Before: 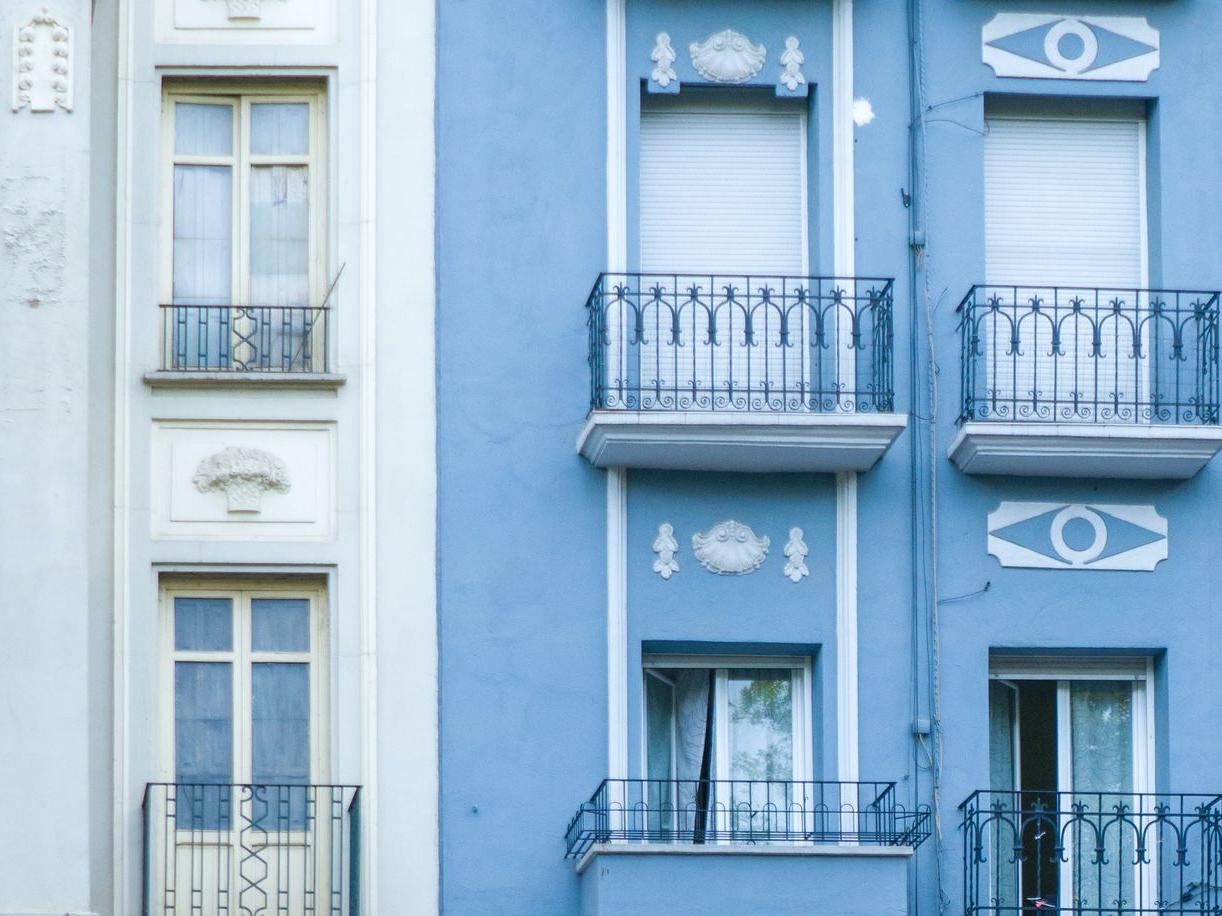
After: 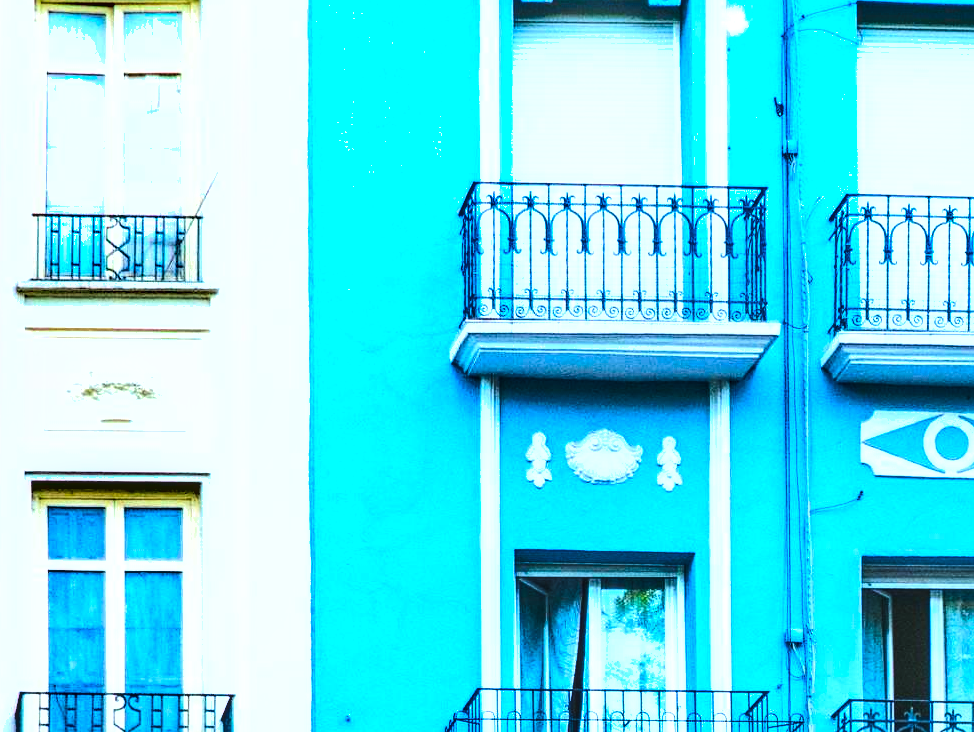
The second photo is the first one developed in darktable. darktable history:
contrast brightness saturation: contrast 0.204, brightness 0.199, saturation 0.796
crop and rotate: left 10.407%, top 9.935%, right 9.875%, bottom 10.072%
sharpen: amount 0.211
shadows and highlights: soften with gaussian
local contrast: on, module defaults
tone curve: curves: ch0 [(0, 0) (0.003, 0.006) (0.011, 0.007) (0.025, 0.01) (0.044, 0.015) (0.069, 0.023) (0.1, 0.031) (0.136, 0.045) (0.177, 0.066) (0.224, 0.098) (0.277, 0.139) (0.335, 0.194) (0.399, 0.254) (0.468, 0.346) (0.543, 0.45) (0.623, 0.56) (0.709, 0.667) (0.801, 0.78) (0.898, 0.891) (1, 1)], color space Lab, linked channels, preserve colors none
exposure: black level correction 0, exposure 1.001 EV, compensate exposure bias true, compensate highlight preservation false
